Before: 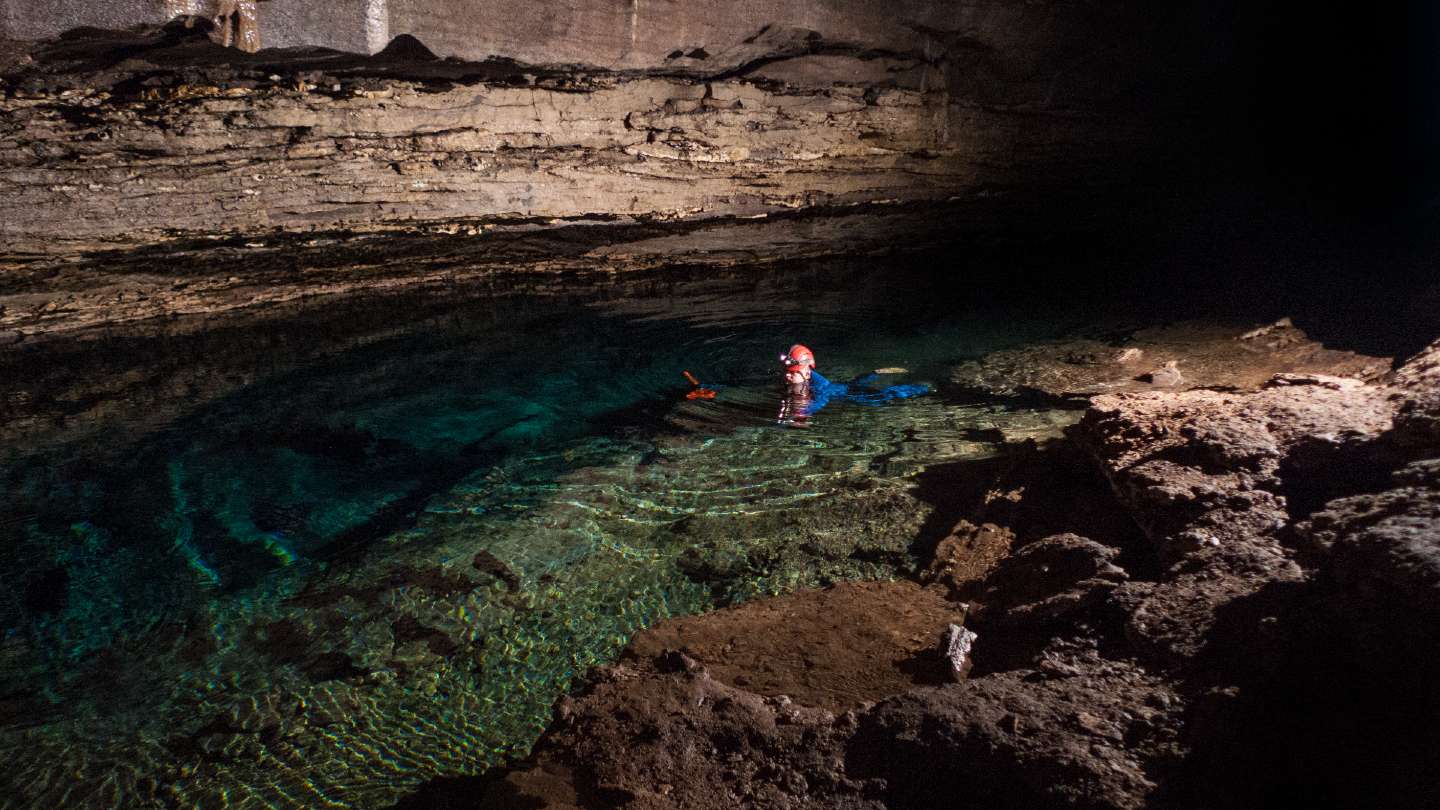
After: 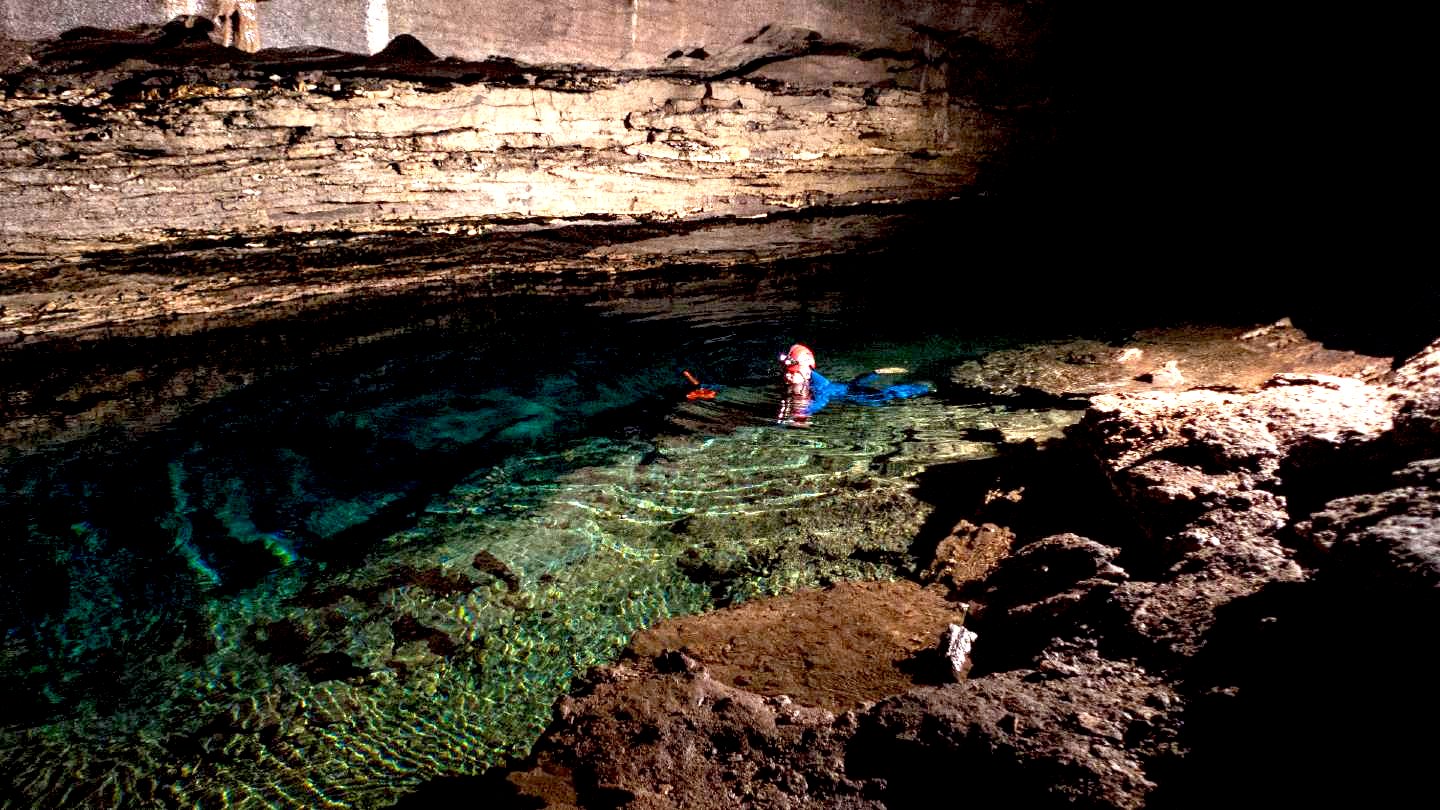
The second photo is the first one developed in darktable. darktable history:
exposure: black level correction 0.009, exposure 1.416 EV, compensate highlight preservation false
